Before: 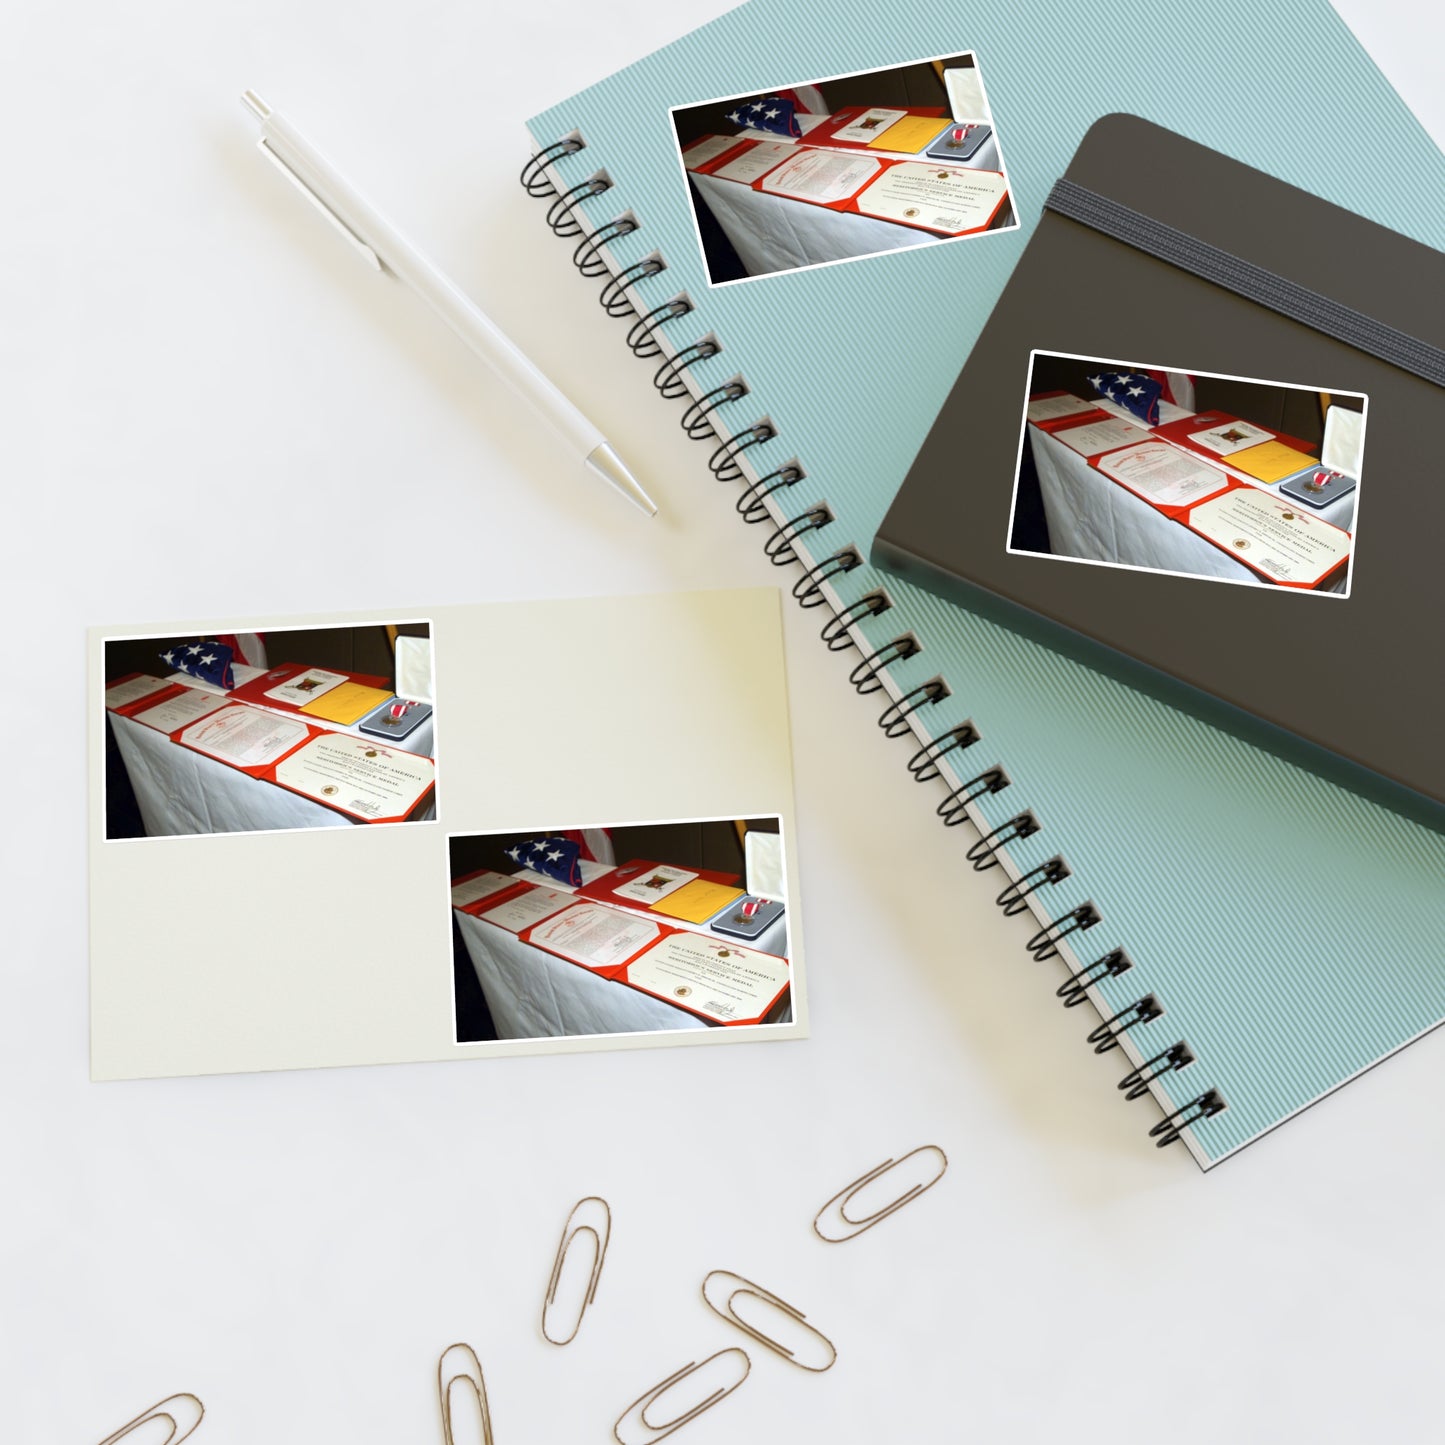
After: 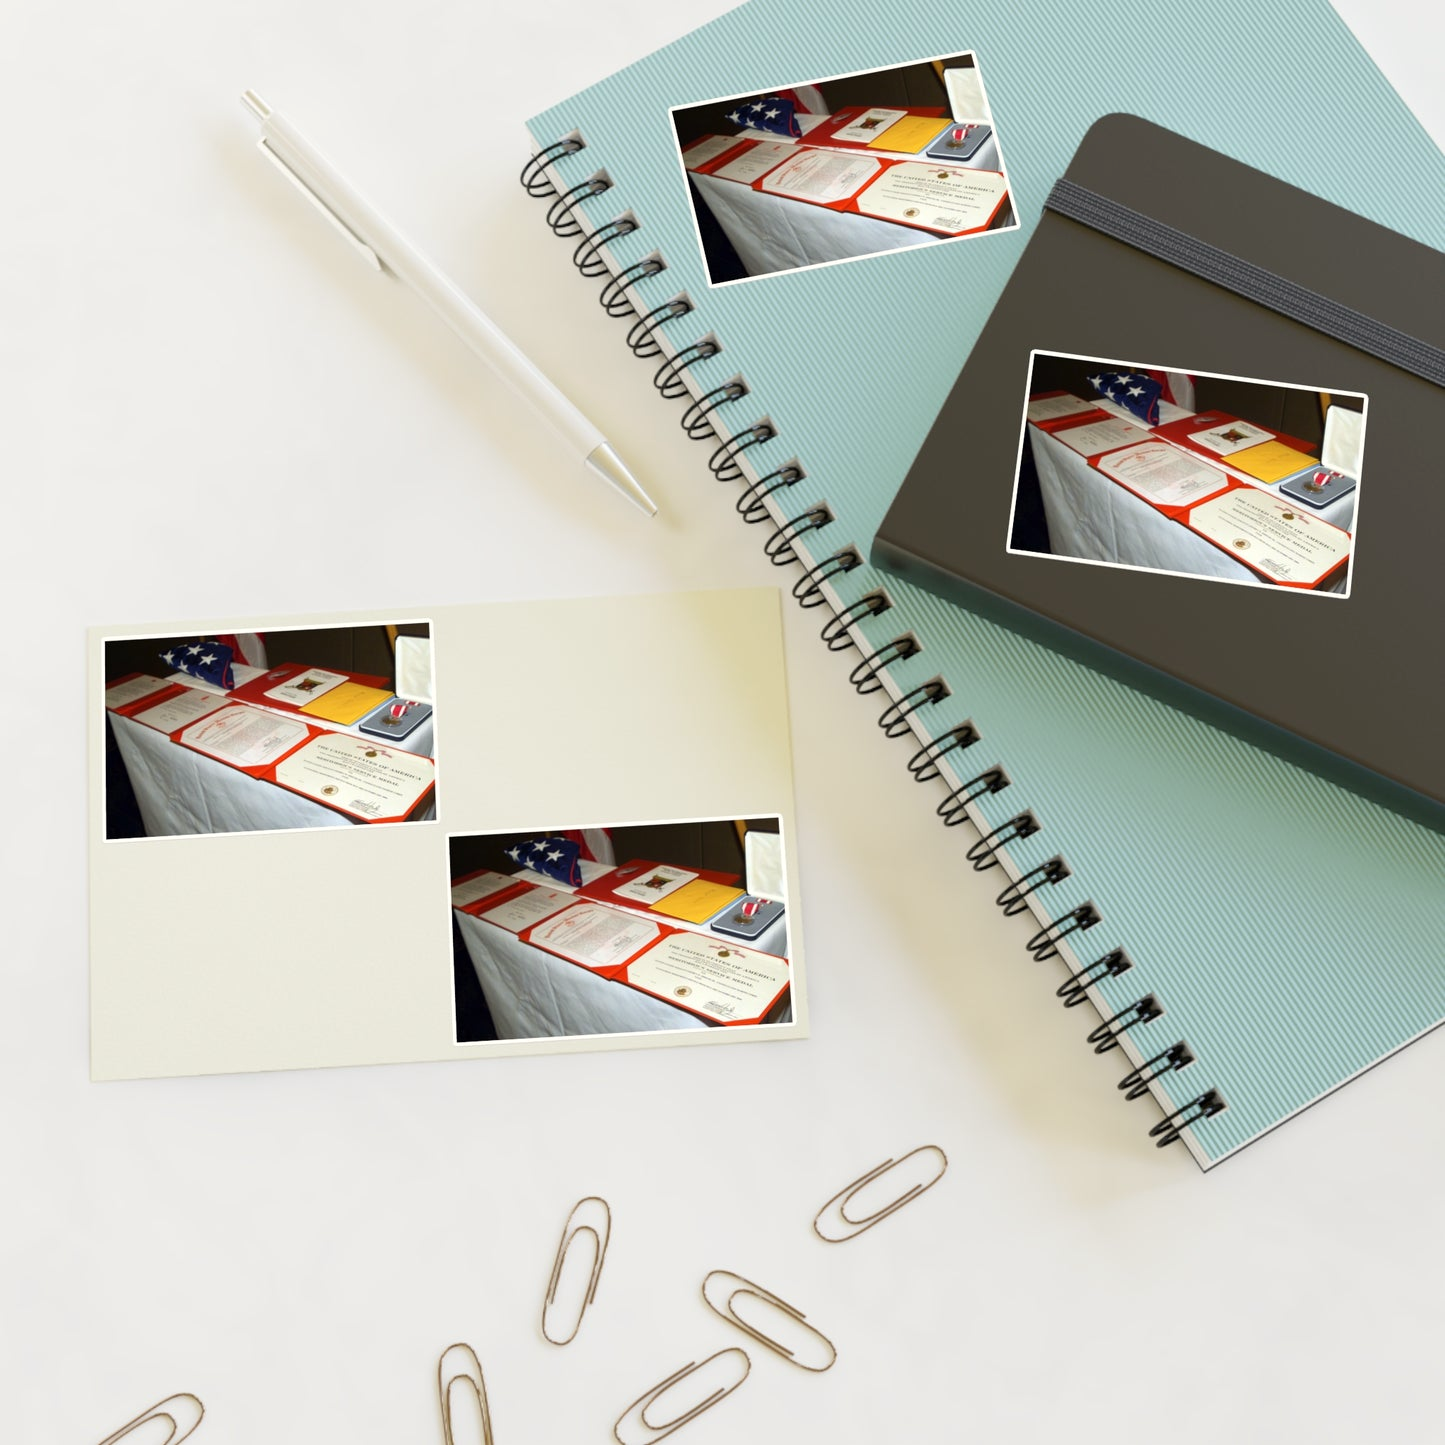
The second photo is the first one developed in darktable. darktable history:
color correction: highlights b* 3.02
